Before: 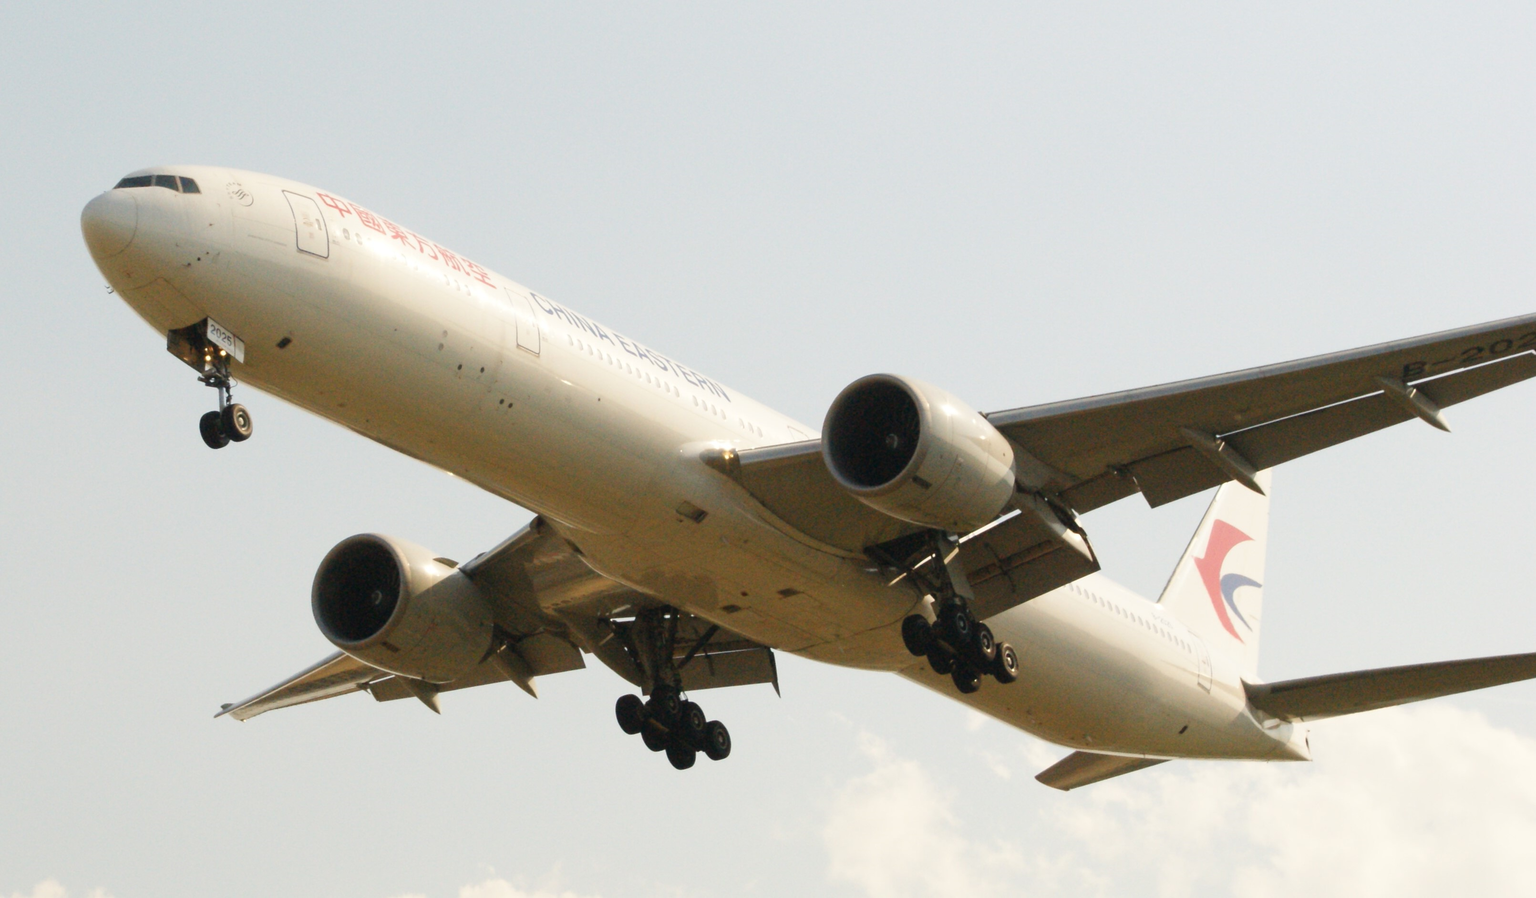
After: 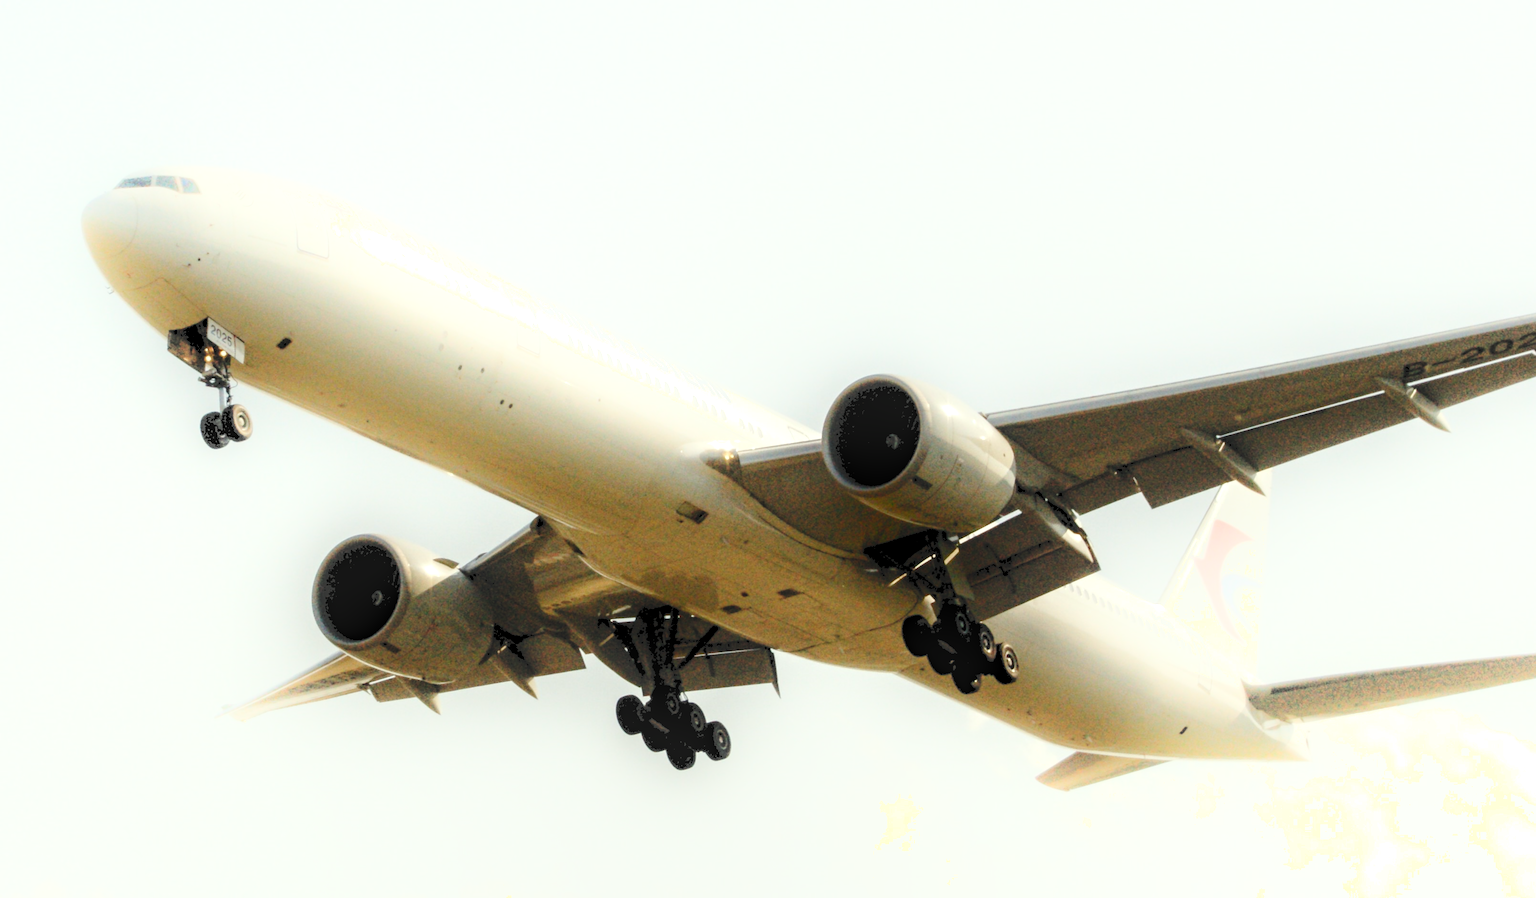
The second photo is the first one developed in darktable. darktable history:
tone curve: curves: ch0 [(0, 0) (0.003, 0.139) (0.011, 0.14) (0.025, 0.138) (0.044, 0.14) (0.069, 0.149) (0.1, 0.161) (0.136, 0.179) (0.177, 0.203) (0.224, 0.245) (0.277, 0.302) (0.335, 0.382) (0.399, 0.461) (0.468, 0.546) (0.543, 0.614) (0.623, 0.687) (0.709, 0.758) (0.801, 0.84) (0.898, 0.912) (1, 1)], preserve colors none
rgb levels: levels [[0.013, 0.434, 0.89], [0, 0.5, 1], [0, 0.5, 1]]
shadows and highlights: shadows -90, highlights 90, soften with gaussian
color correction: highlights a* -2.68, highlights b* 2.57
local contrast: detail 130%
